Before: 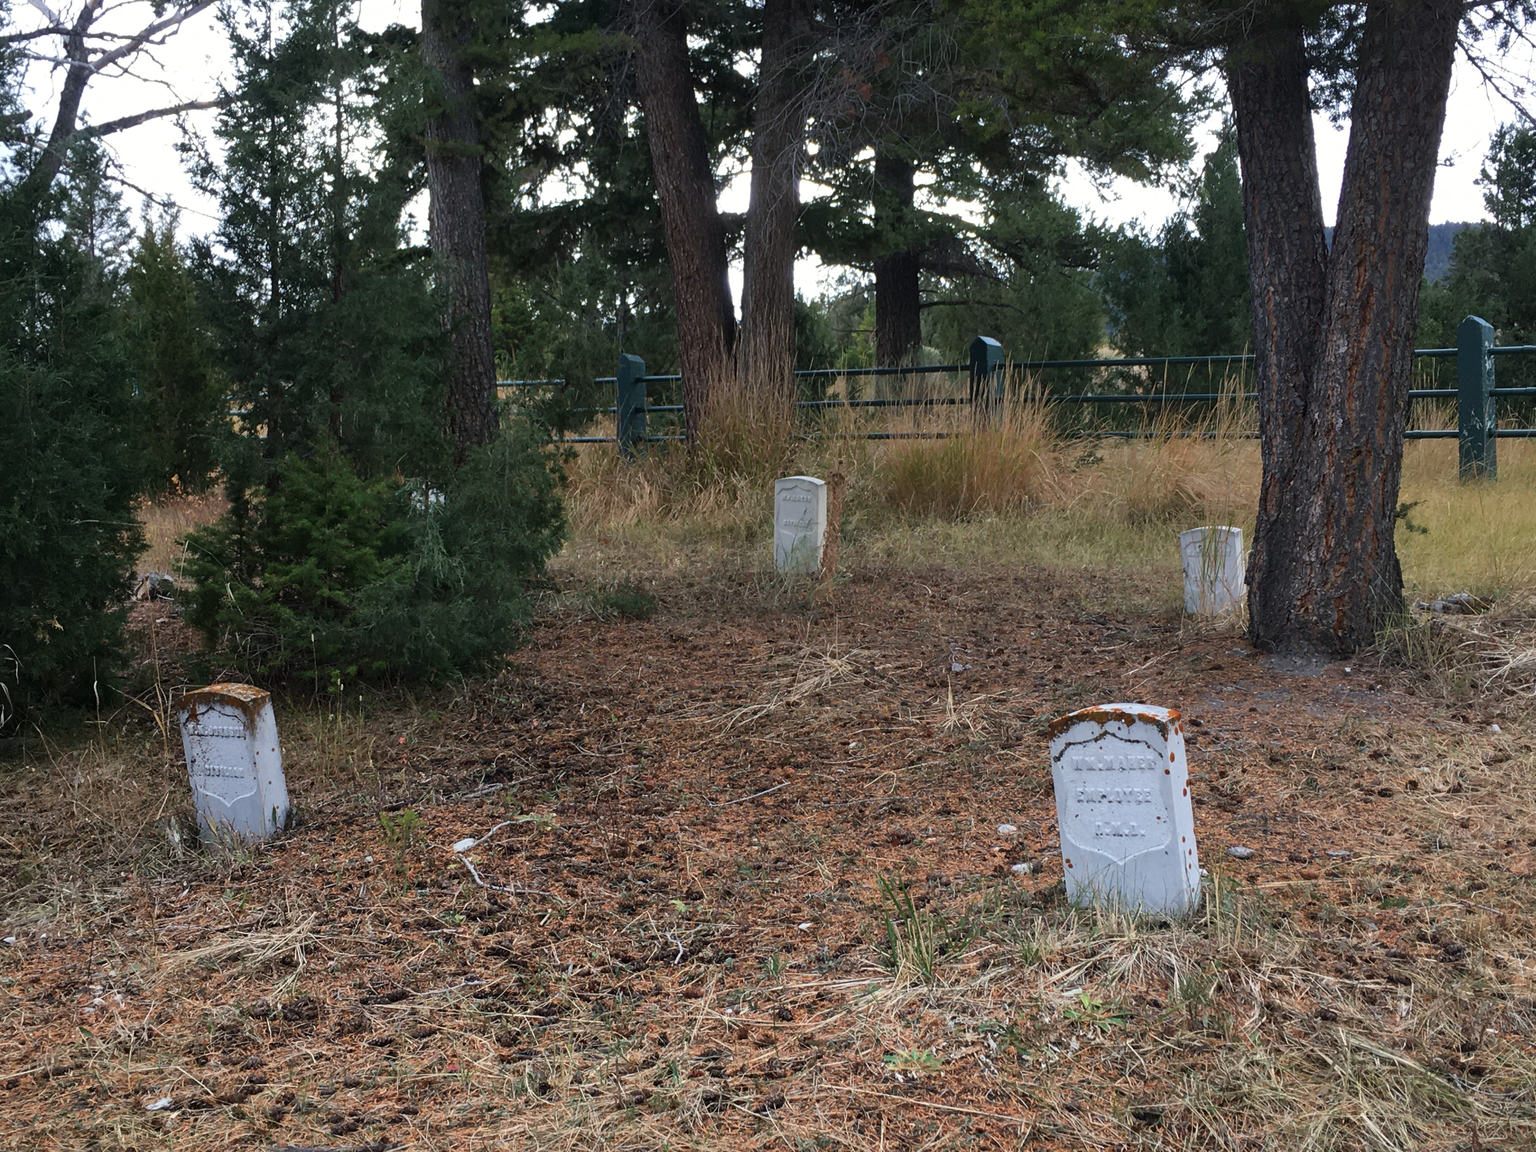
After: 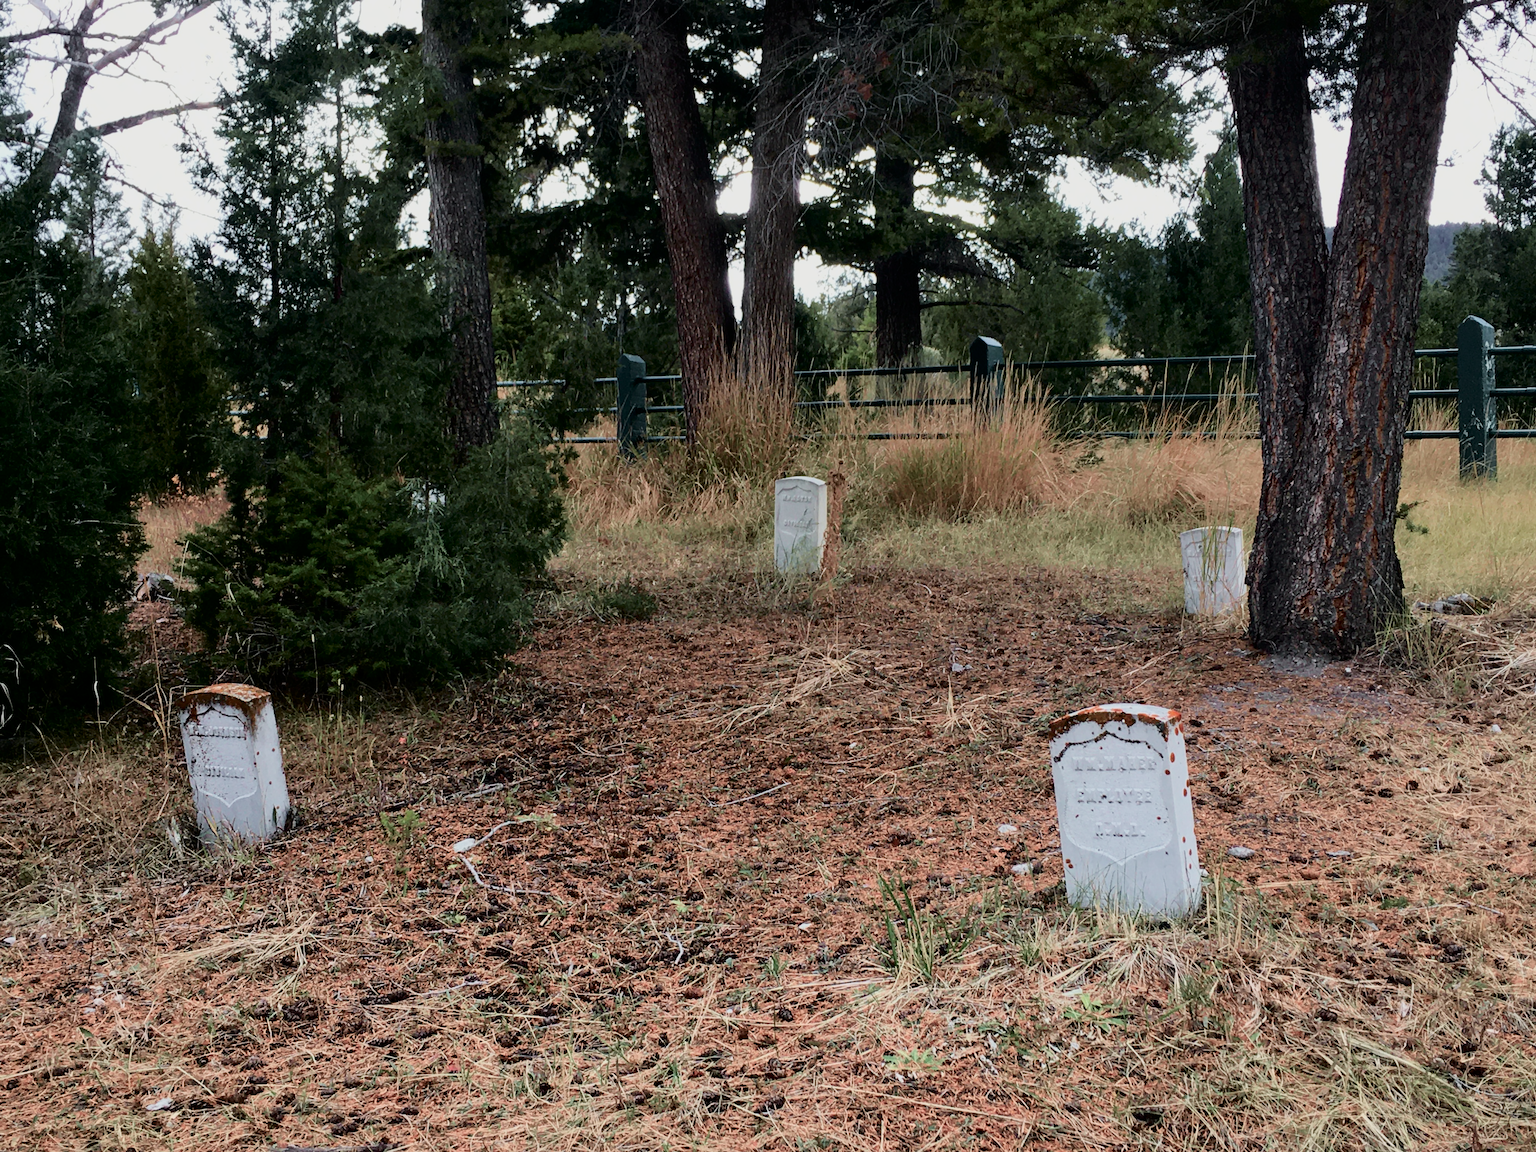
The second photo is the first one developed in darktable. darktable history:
exposure: exposure 0.244 EV, compensate highlight preservation false
filmic rgb: black relative exposure -8.02 EV, white relative exposure 4.05 EV, threshold 3.05 EV, hardness 4.17, enable highlight reconstruction true
tone curve: curves: ch0 [(0.003, 0) (0.066, 0.023) (0.149, 0.094) (0.264, 0.238) (0.395, 0.421) (0.517, 0.56) (0.688, 0.743) (0.813, 0.846) (1, 1)]; ch1 [(0, 0) (0.164, 0.115) (0.337, 0.332) (0.39, 0.398) (0.464, 0.461) (0.501, 0.5) (0.521, 0.535) (0.571, 0.588) (0.652, 0.681) (0.733, 0.749) (0.811, 0.796) (1, 1)]; ch2 [(0, 0) (0.337, 0.382) (0.464, 0.476) (0.501, 0.502) (0.527, 0.54) (0.556, 0.567) (0.6, 0.59) (0.687, 0.675) (1, 1)], color space Lab, independent channels, preserve colors none
